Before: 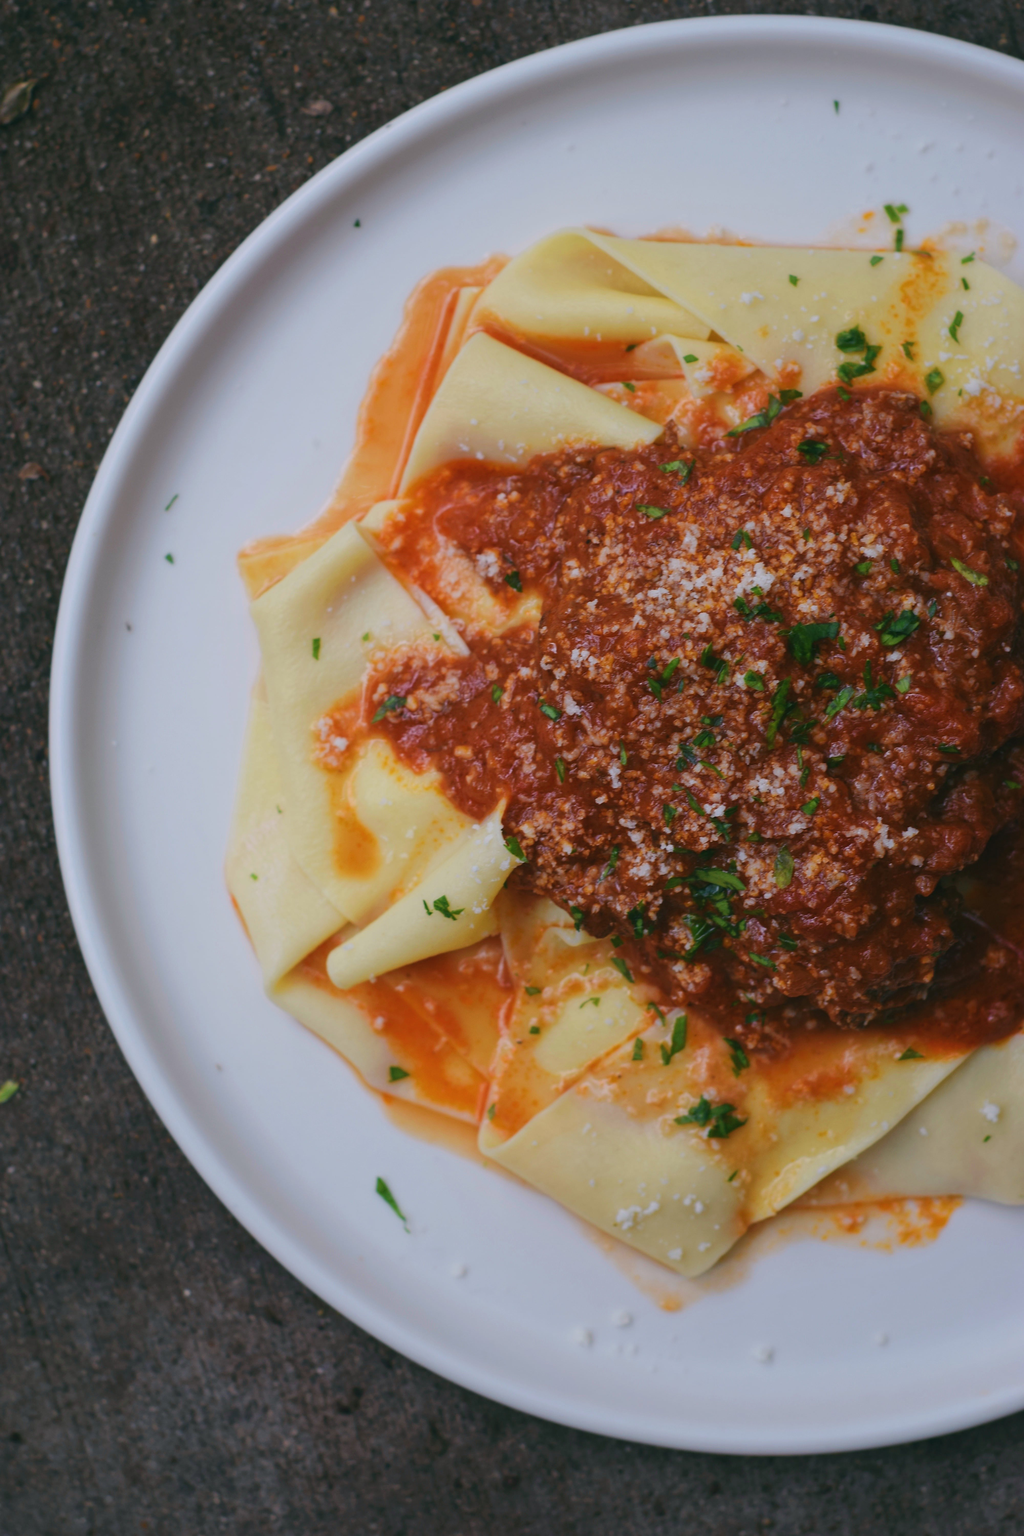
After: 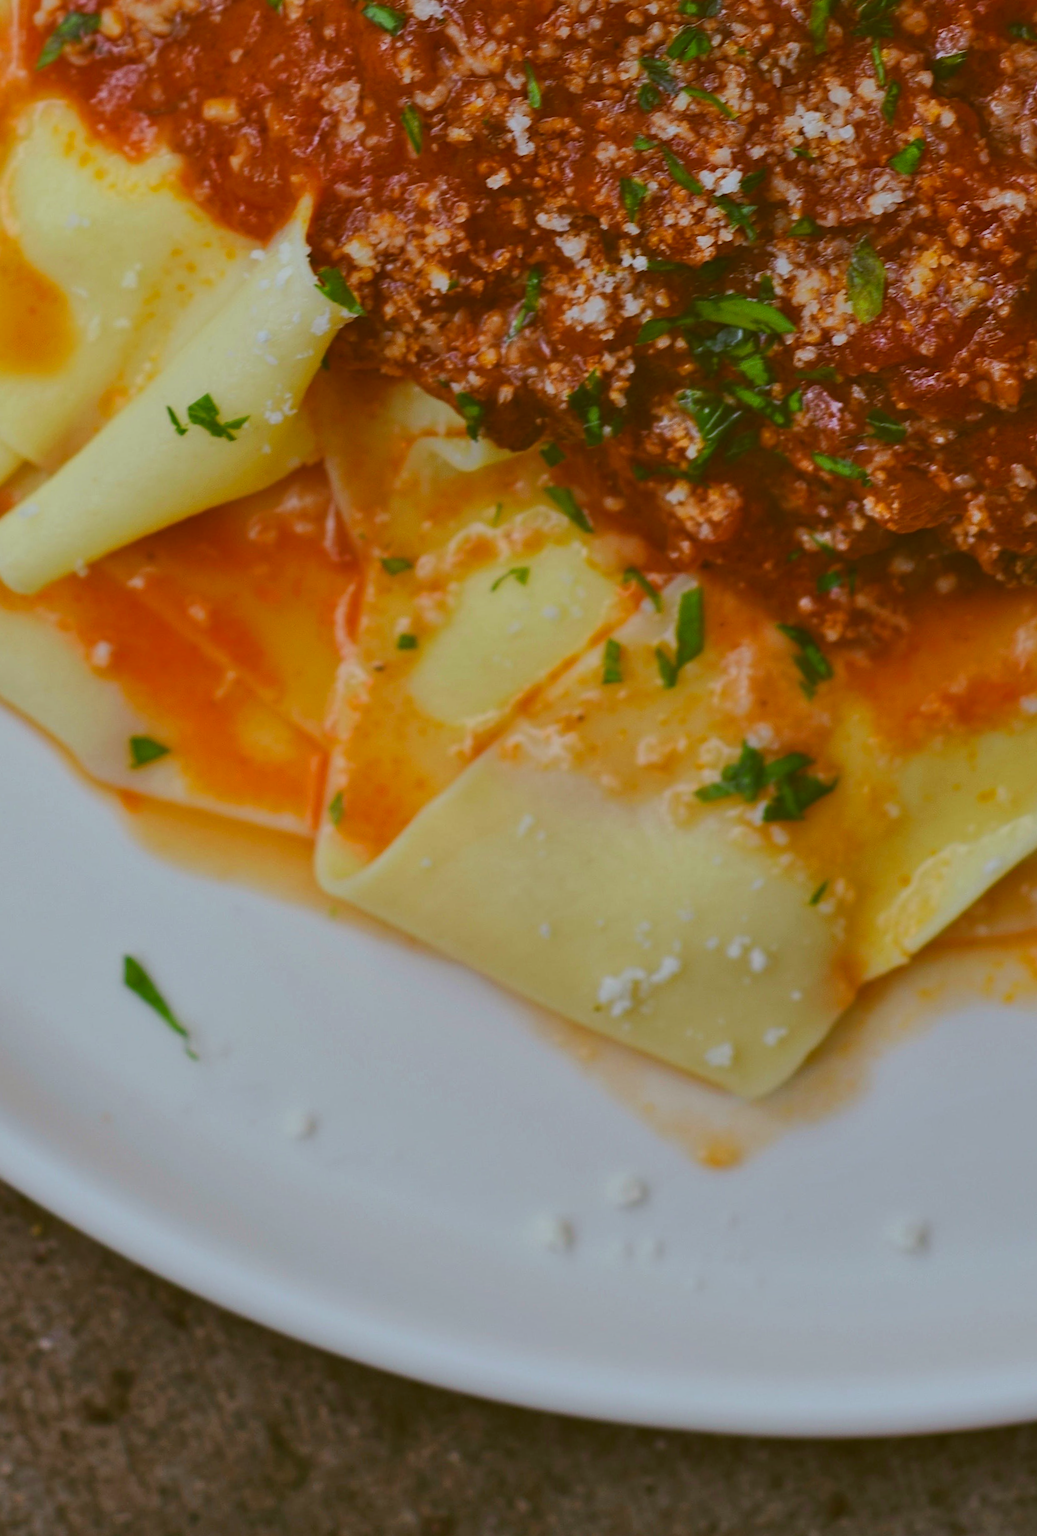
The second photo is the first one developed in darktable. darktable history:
tone curve: curves: ch0 [(0, 0) (0.003, 0.014) (0.011, 0.019) (0.025, 0.029) (0.044, 0.047) (0.069, 0.071) (0.1, 0.101) (0.136, 0.131) (0.177, 0.166) (0.224, 0.212) (0.277, 0.263) (0.335, 0.32) (0.399, 0.387) (0.468, 0.459) (0.543, 0.541) (0.623, 0.626) (0.709, 0.717) (0.801, 0.813) (0.898, 0.909) (1, 1)], preserve colors none
rotate and perspective: rotation -4.98°, automatic cropping off
crop: left 35.976%, top 45.819%, right 18.162%, bottom 5.807%
shadows and highlights: highlights color adjustment 0%, low approximation 0.01, soften with gaussian
color correction: highlights a* -5.3, highlights b* 9.8, shadows a* 9.8, shadows b* 24.26
contrast equalizer: y [[0.439, 0.44, 0.442, 0.457, 0.493, 0.498], [0.5 ×6], [0.5 ×6], [0 ×6], [0 ×6]], mix 0.59
color calibration: illuminant custom, x 0.368, y 0.373, temperature 4330.32 K
